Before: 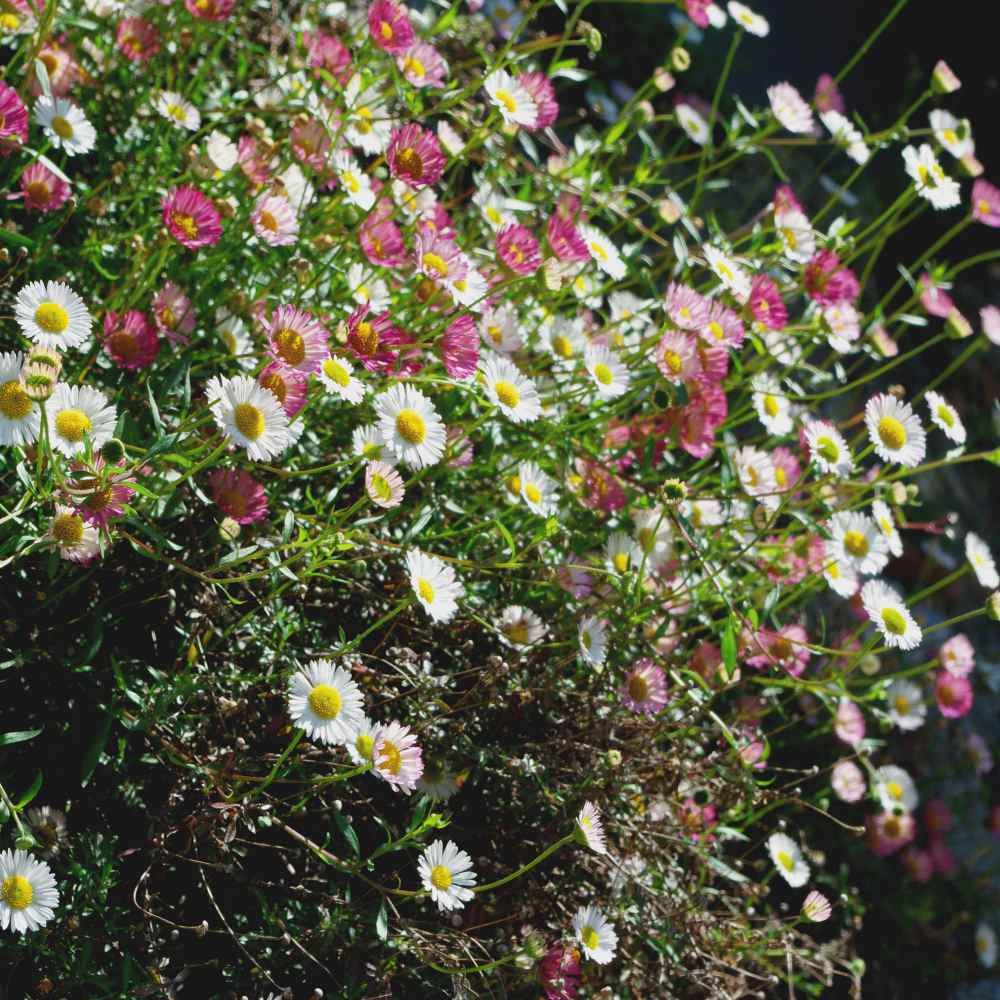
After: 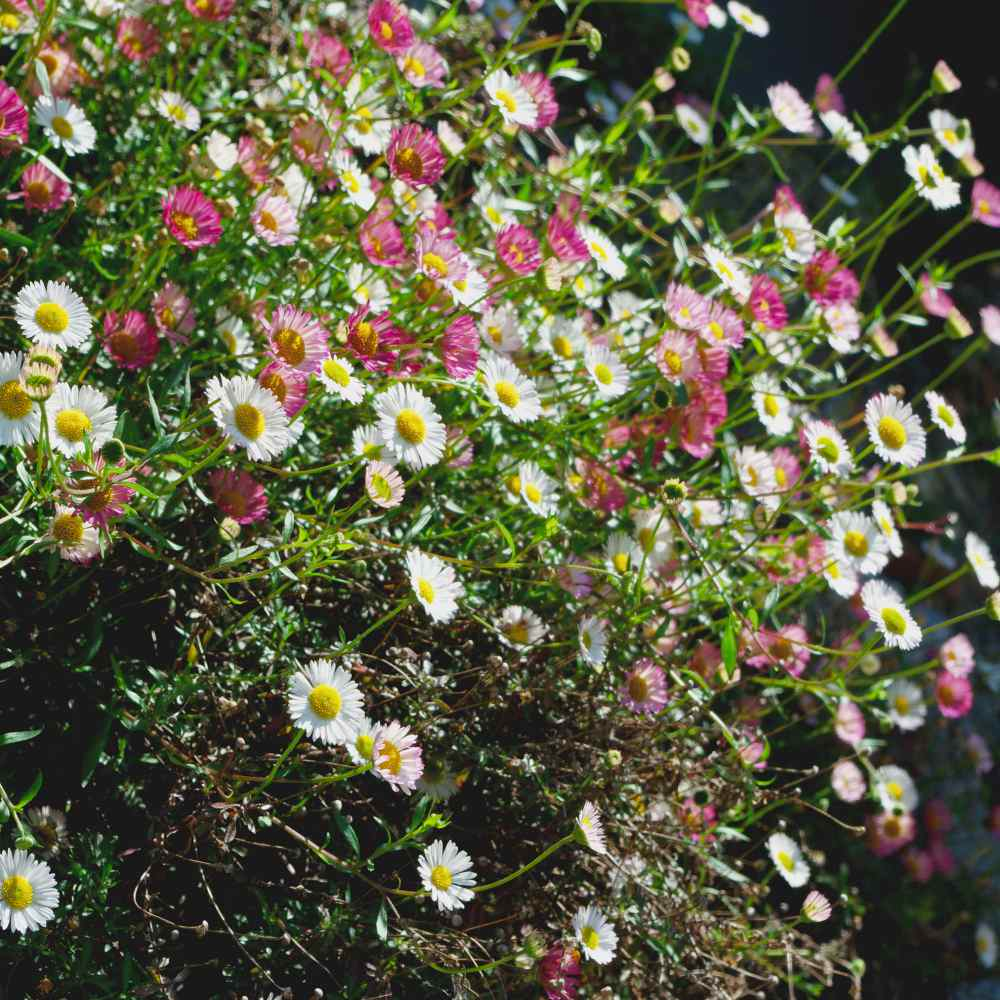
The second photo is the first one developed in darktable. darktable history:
color balance rgb: power › hue 329.54°, linear chroma grading › global chroma 0.921%, perceptual saturation grading › global saturation 0.156%, perceptual saturation grading › mid-tones 11.413%, perceptual brilliance grading › global brilliance 2.871%, perceptual brilliance grading › highlights -2.516%, perceptual brilliance grading › shadows 2.792%
